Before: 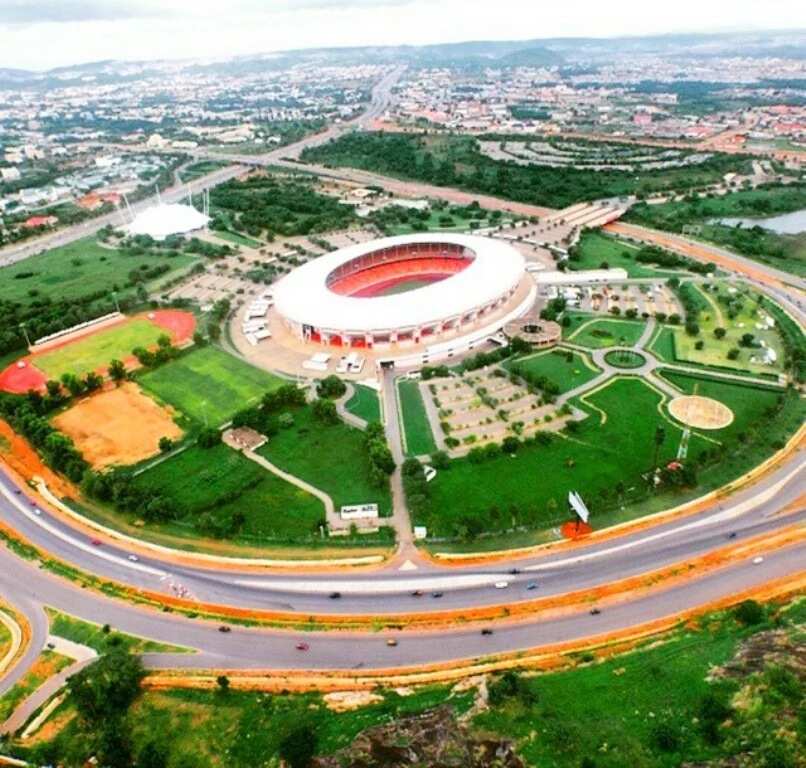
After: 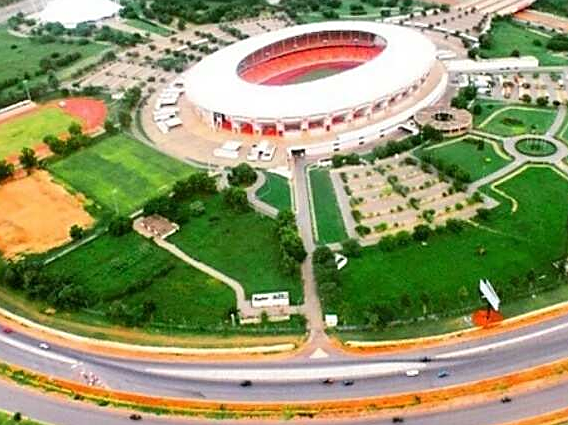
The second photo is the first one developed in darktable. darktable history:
sharpen: on, module defaults
crop: left 11.123%, top 27.61%, right 18.3%, bottom 17.034%
